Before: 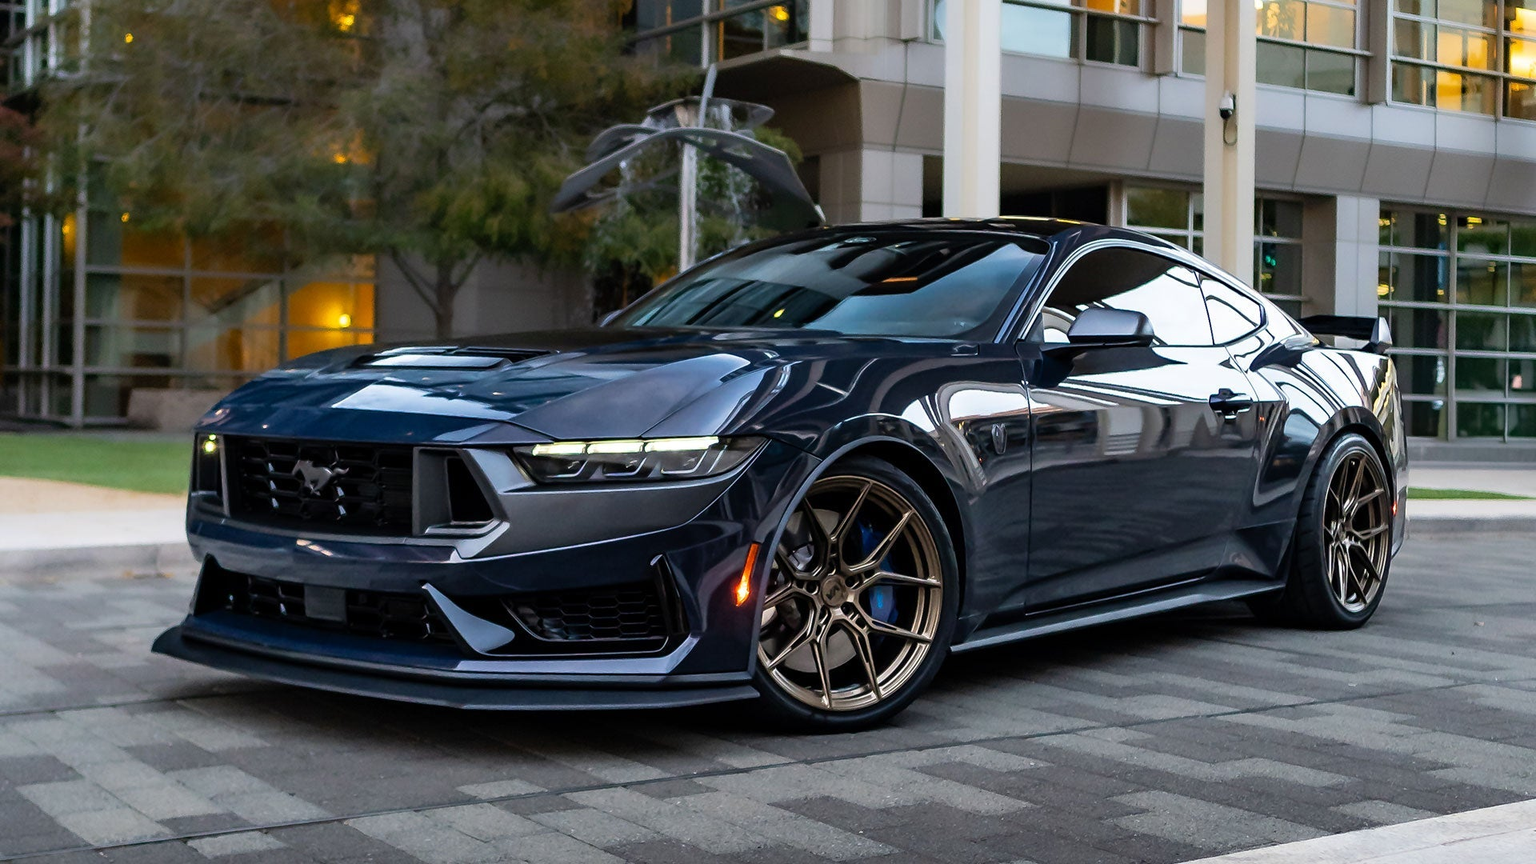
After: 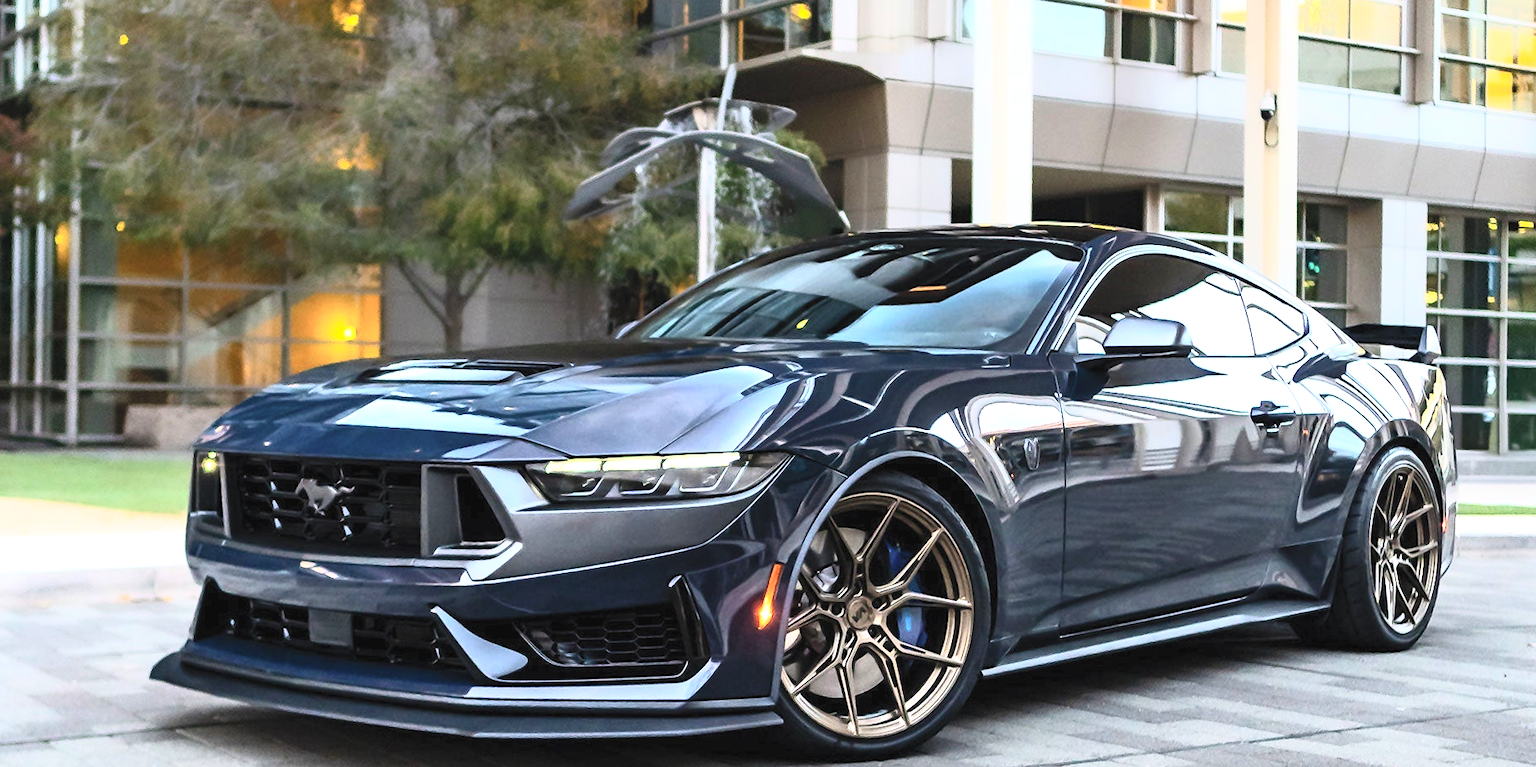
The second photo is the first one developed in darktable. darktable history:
contrast brightness saturation: contrast 0.39, brightness 0.53
exposure: black level correction 0, exposure 0.6 EV, compensate exposure bias true, compensate highlight preservation false
crop and rotate: angle 0.2°, left 0.275%, right 3.127%, bottom 14.18%
